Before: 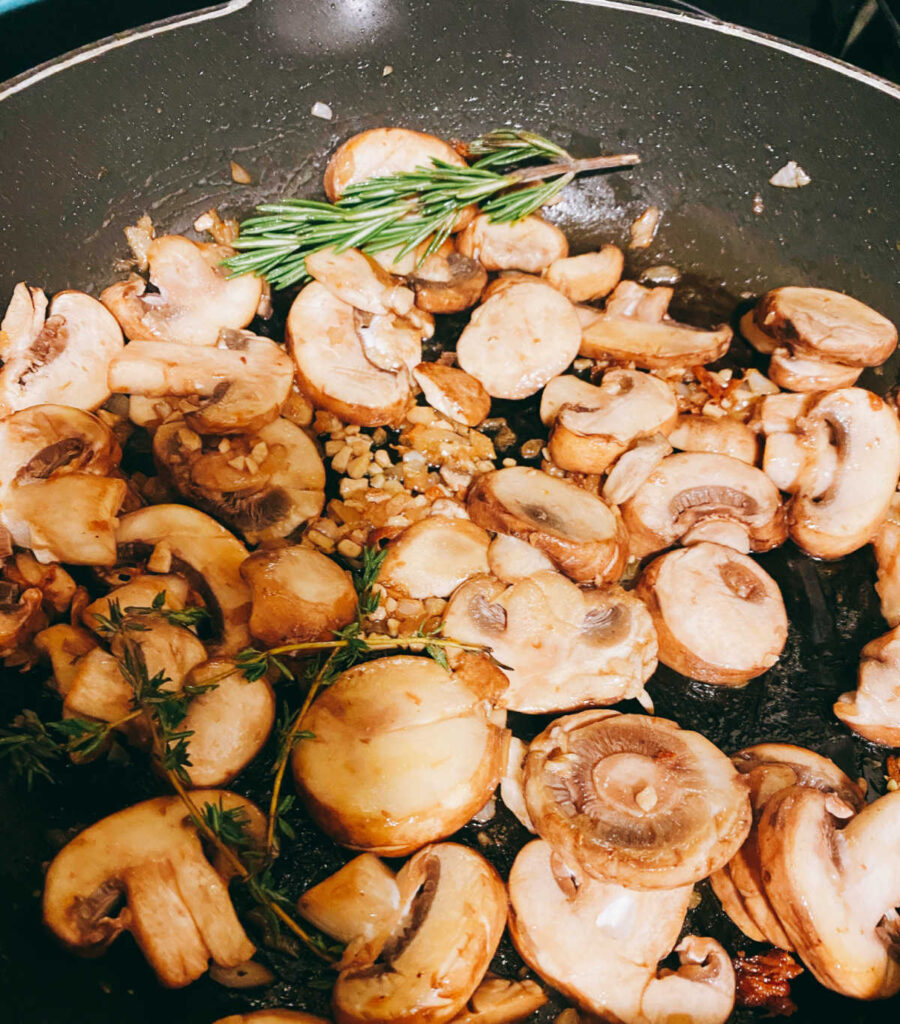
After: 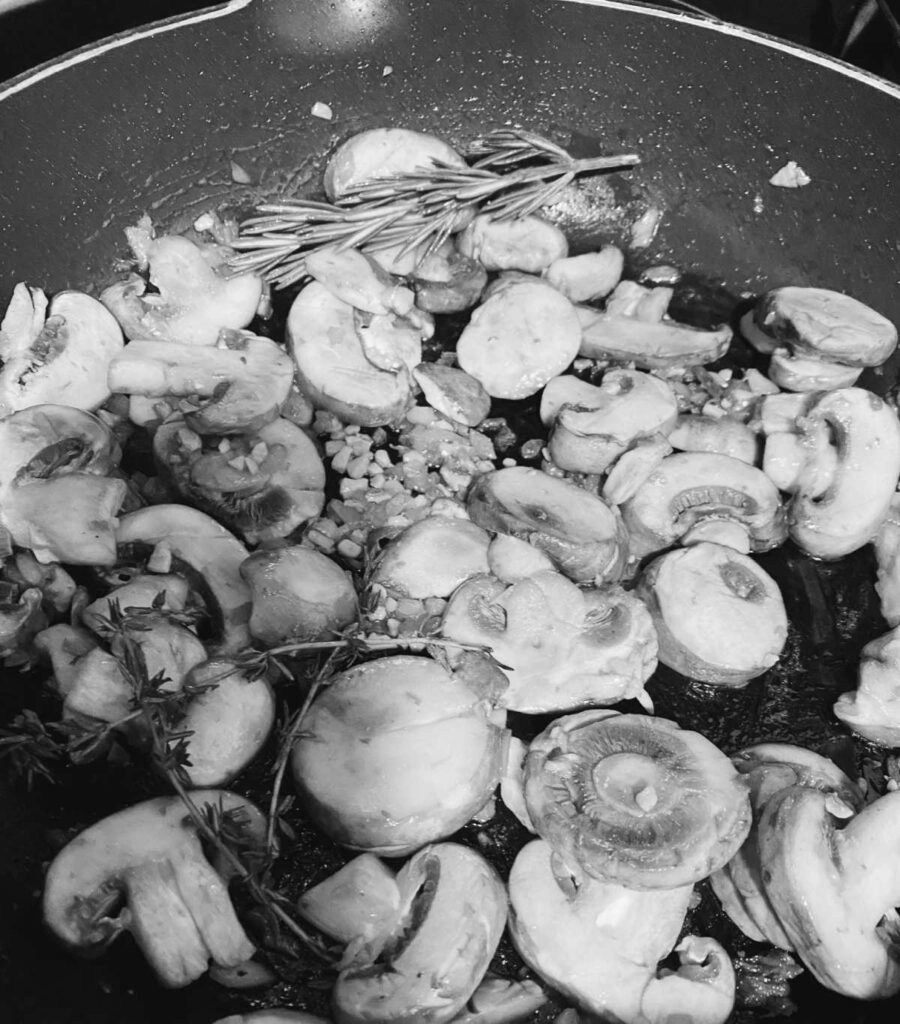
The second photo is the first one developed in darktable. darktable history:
monochrome: on, module defaults
white balance: red 0.983, blue 1.036
color correction: highlights a* -3.28, highlights b* -6.24, shadows a* 3.1, shadows b* 5.19
